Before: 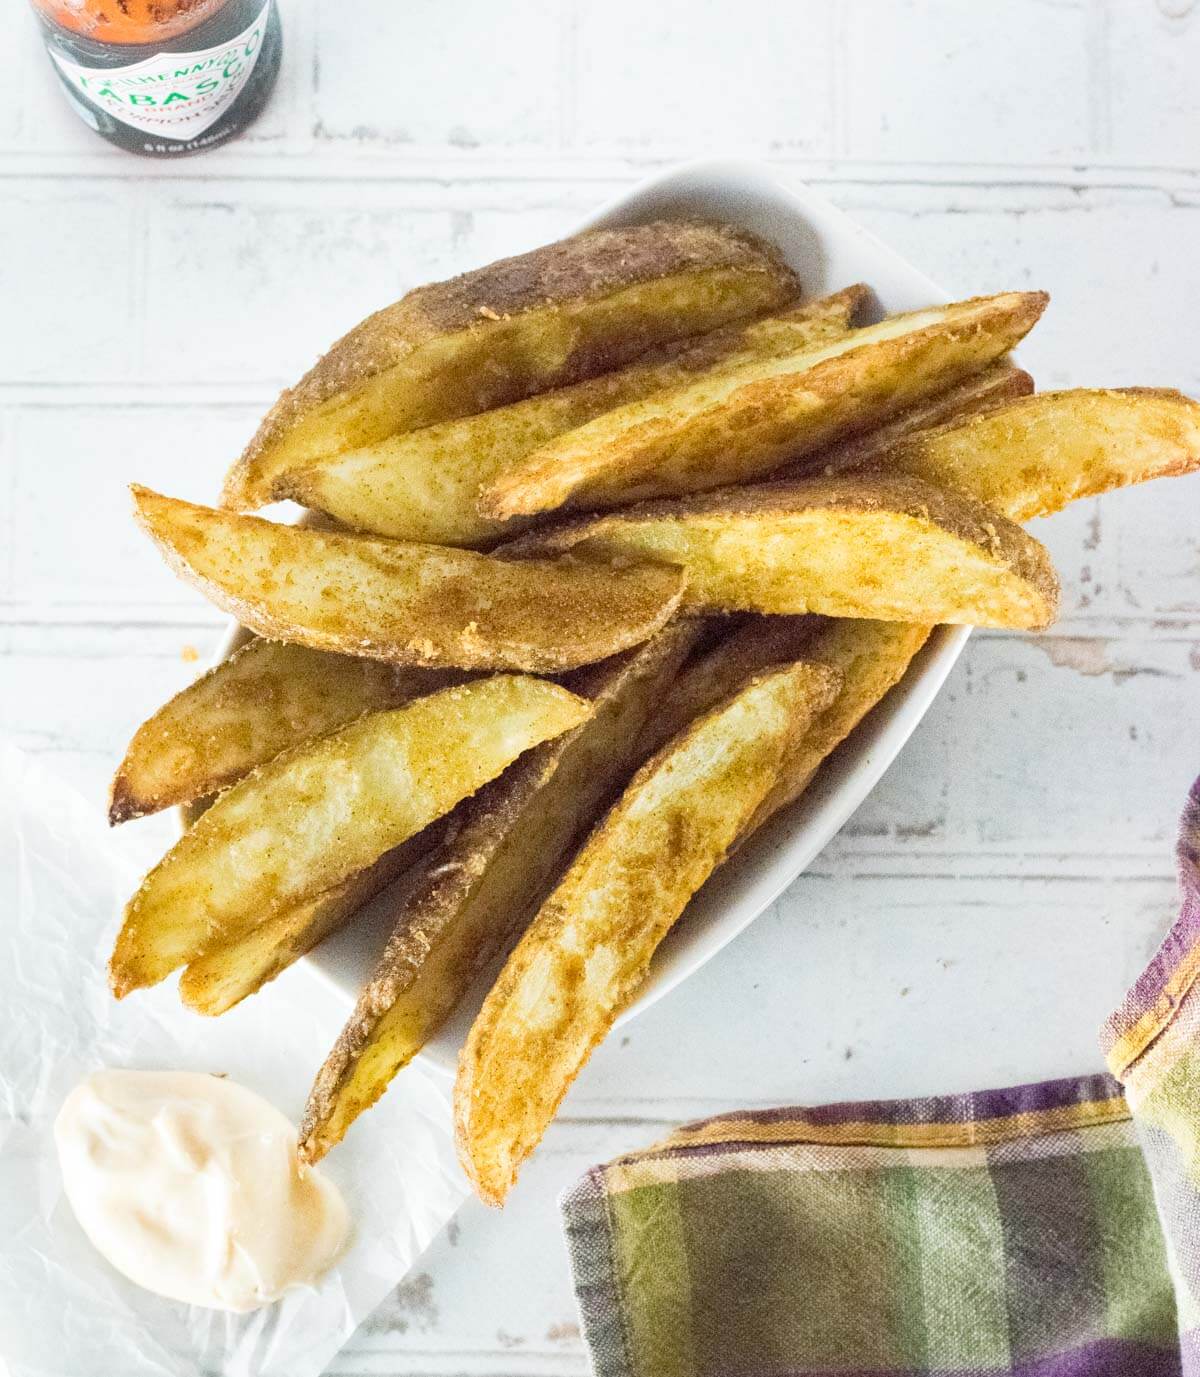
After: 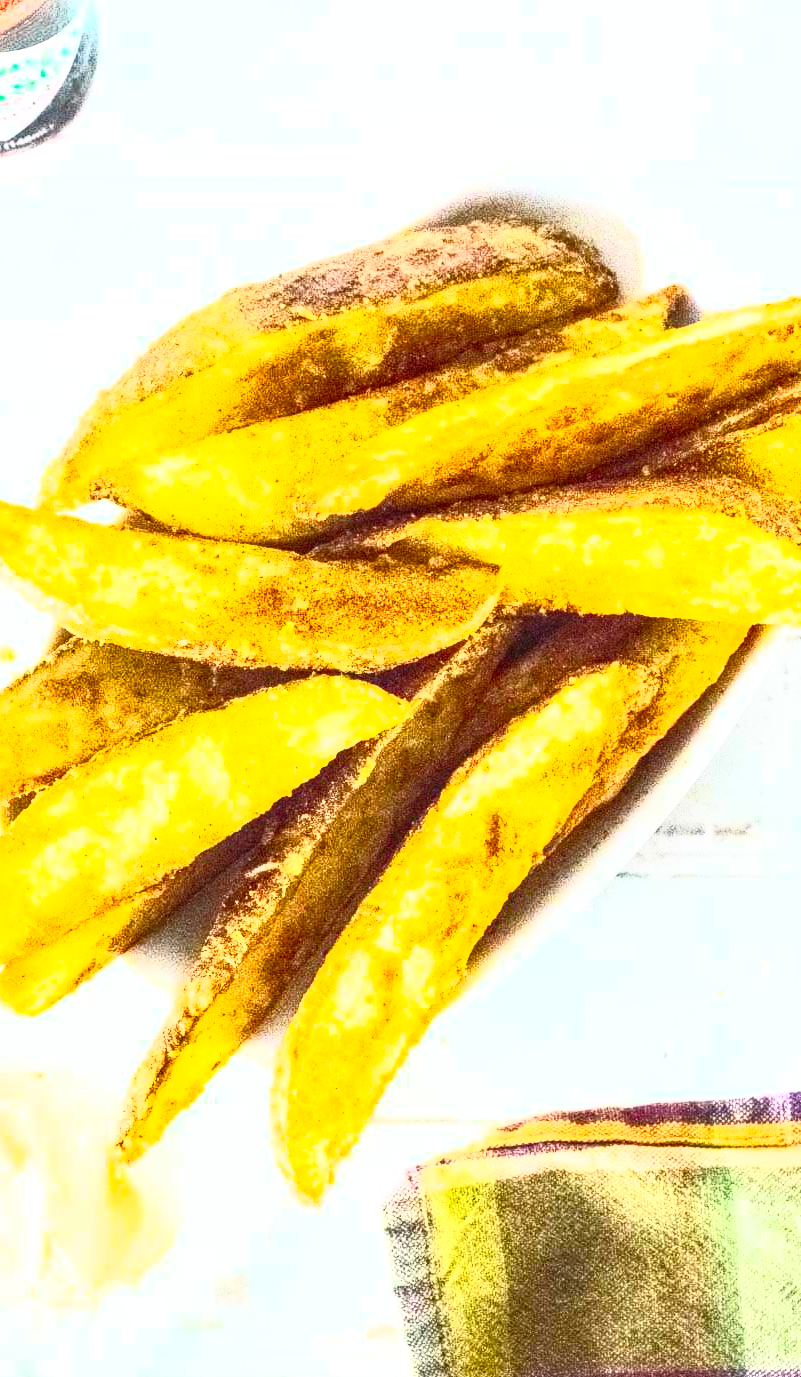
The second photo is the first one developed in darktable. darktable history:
local contrast: detail 130%
crop and rotate: left 15.313%, right 17.886%
contrast brightness saturation: contrast 1, brightness 0.985, saturation 1
